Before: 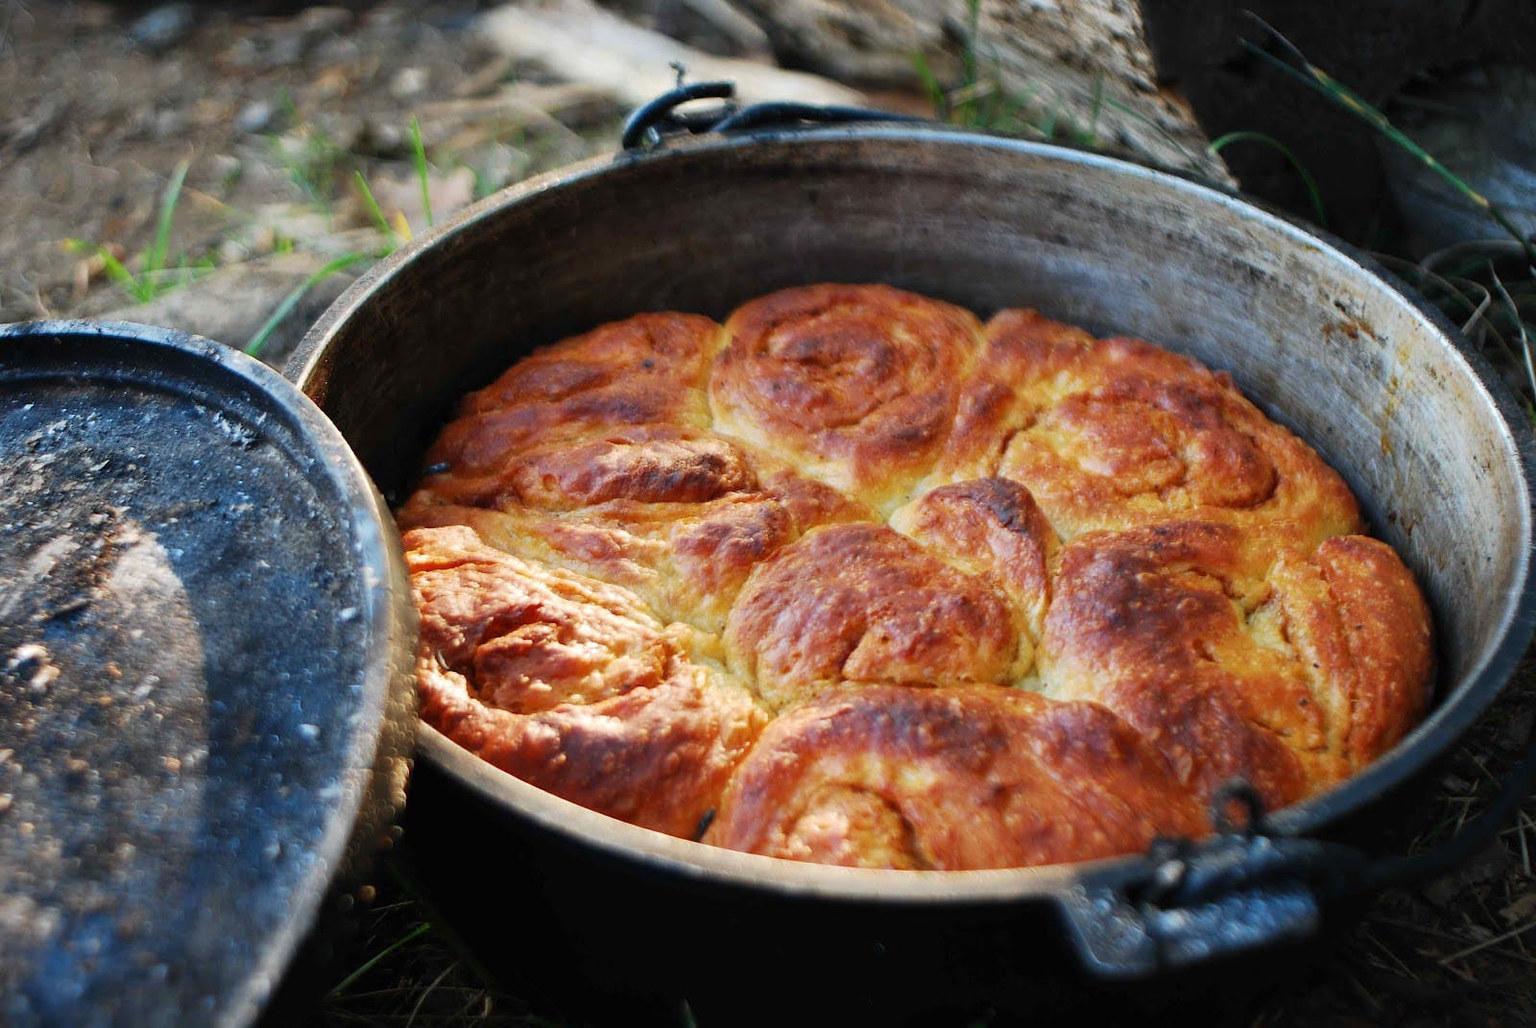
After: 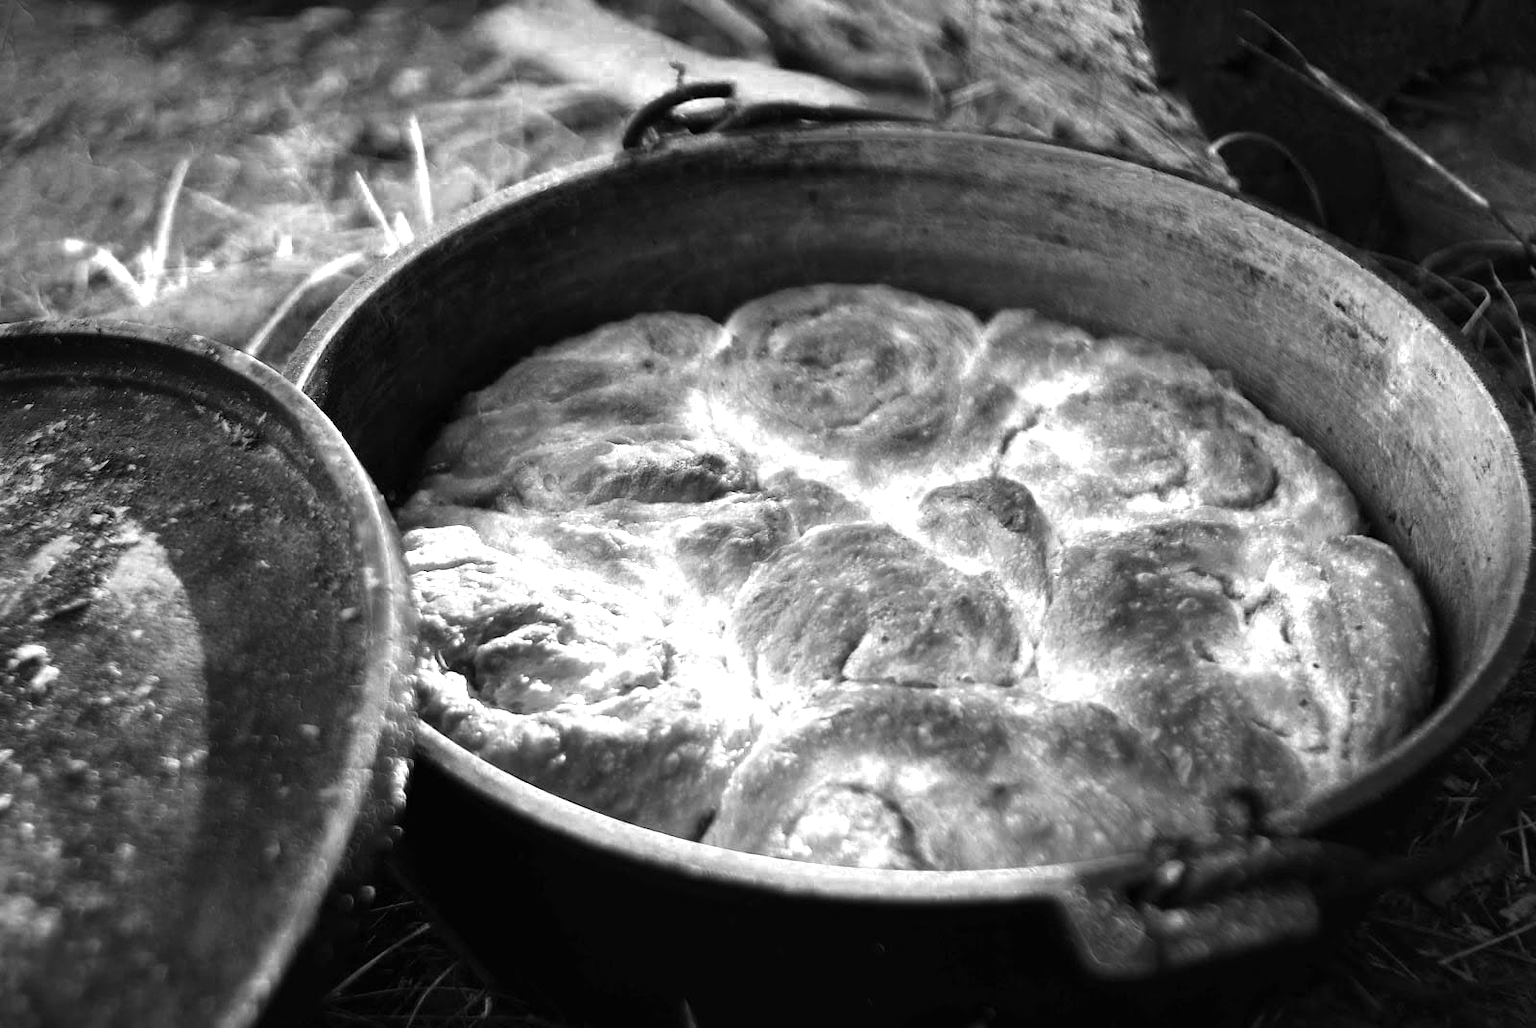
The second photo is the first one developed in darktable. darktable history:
white balance: red 1, blue 1
color zones: curves: ch0 [(0, 0.554) (0.146, 0.662) (0.293, 0.86) (0.503, 0.774) (0.637, 0.106) (0.74, 0.072) (0.866, 0.488) (0.998, 0.569)]; ch1 [(0, 0) (0.143, 0) (0.286, 0) (0.429, 0) (0.571, 0) (0.714, 0) (0.857, 0)]
